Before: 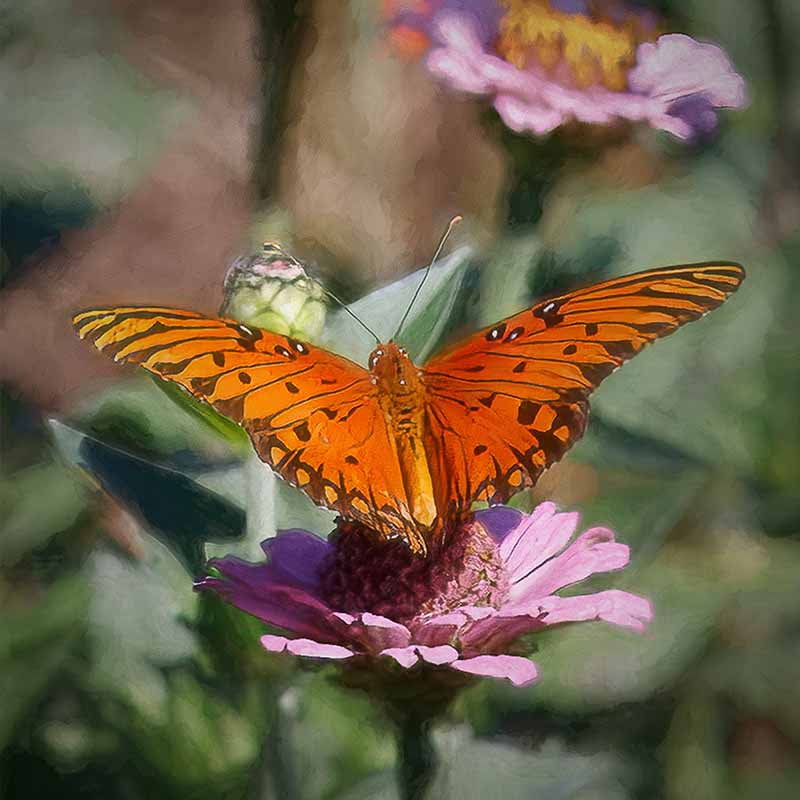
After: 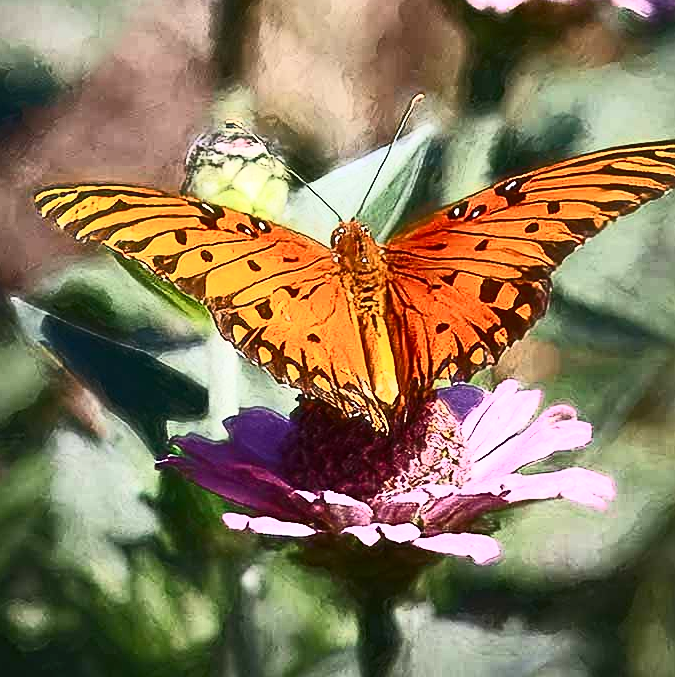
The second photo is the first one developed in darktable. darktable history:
shadows and highlights: soften with gaussian
sharpen: on, module defaults
crop and rotate: left 4.841%, top 15.367%, right 10.716%
contrast brightness saturation: contrast 0.623, brightness 0.347, saturation 0.144
